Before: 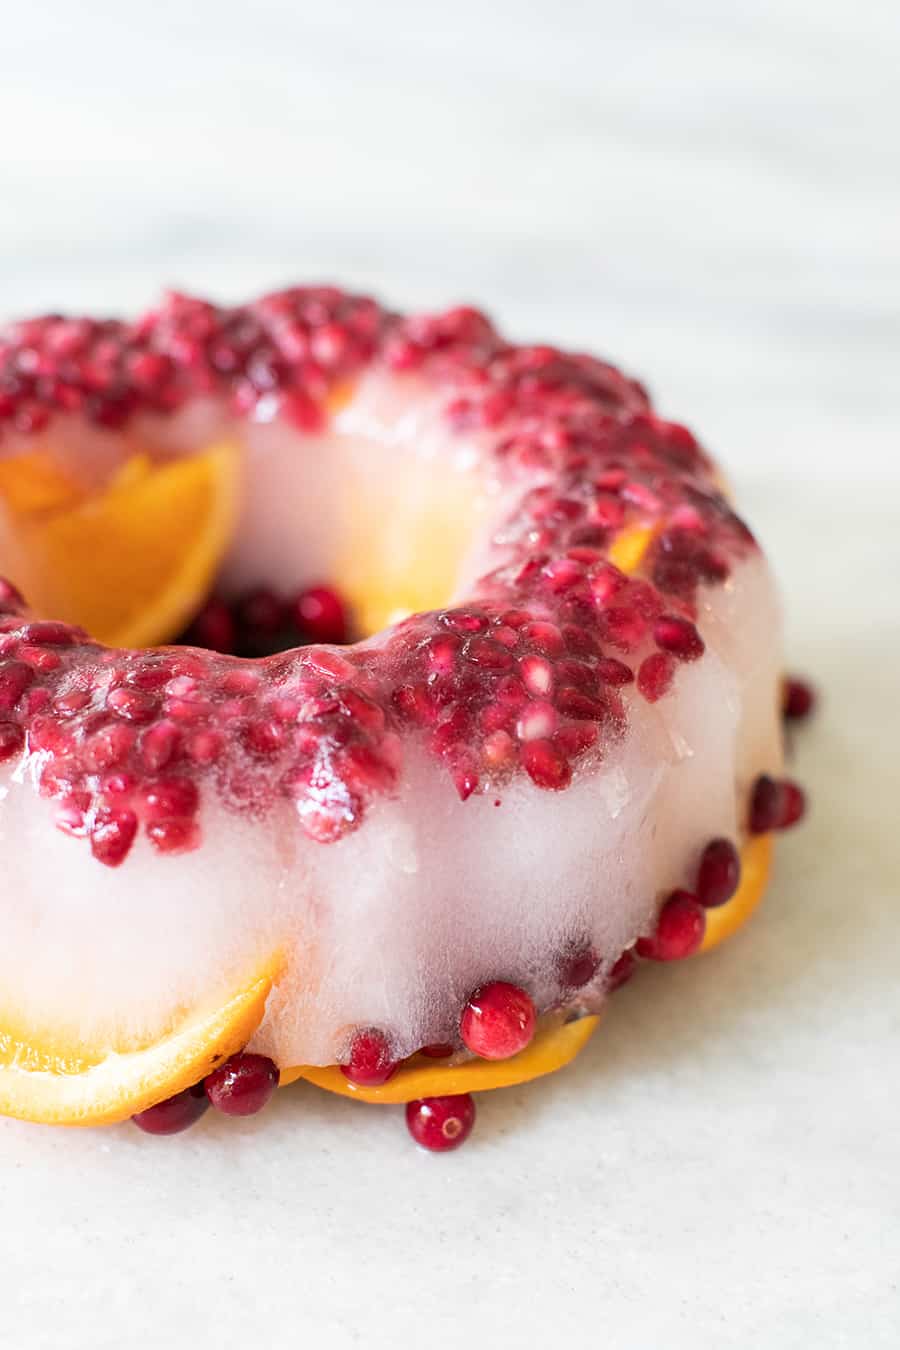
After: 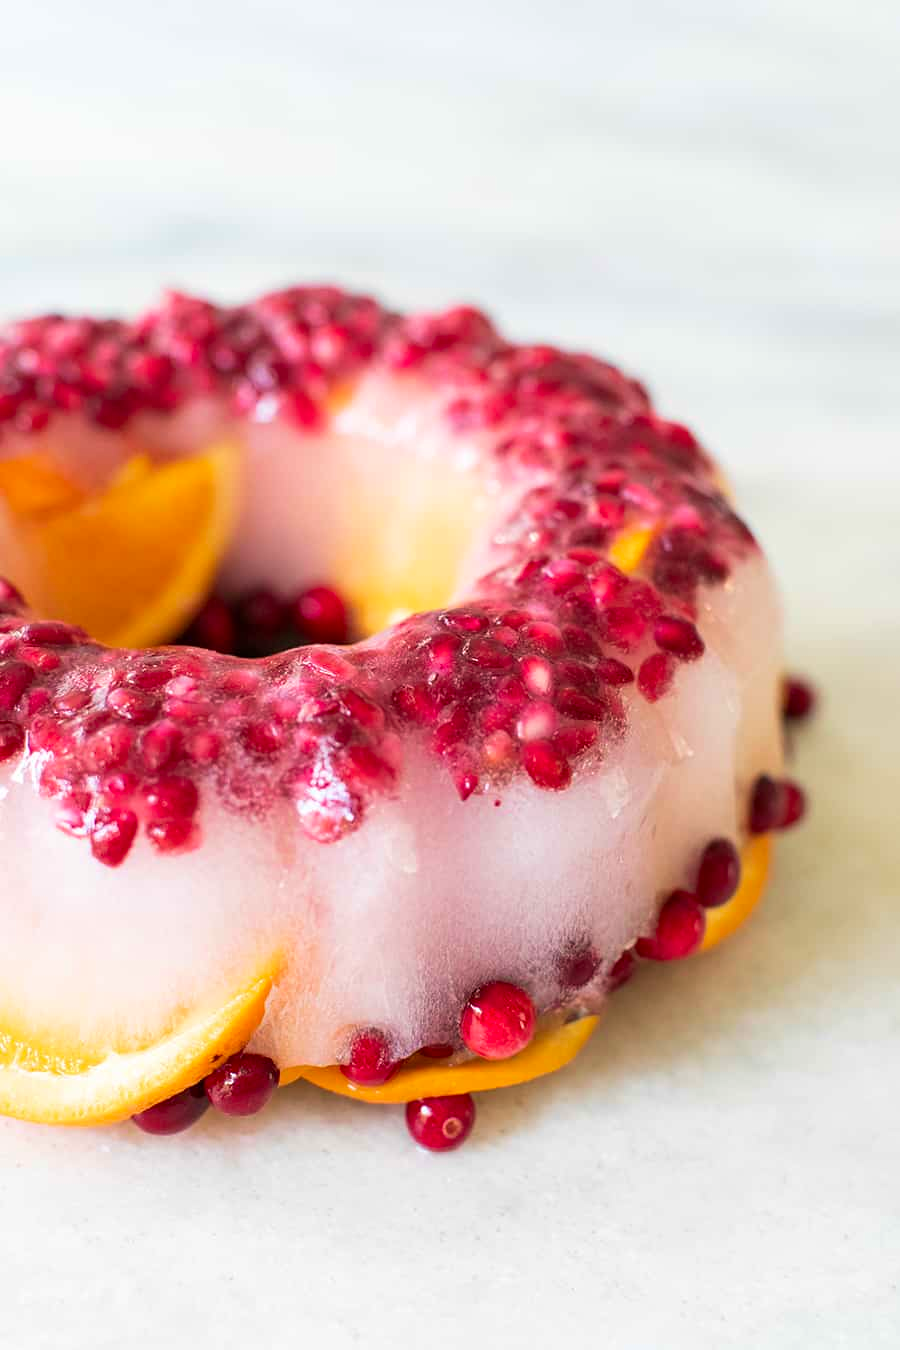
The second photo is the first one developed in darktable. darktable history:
velvia: on, module defaults
contrast brightness saturation: contrast 0.04, saturation 0.16
